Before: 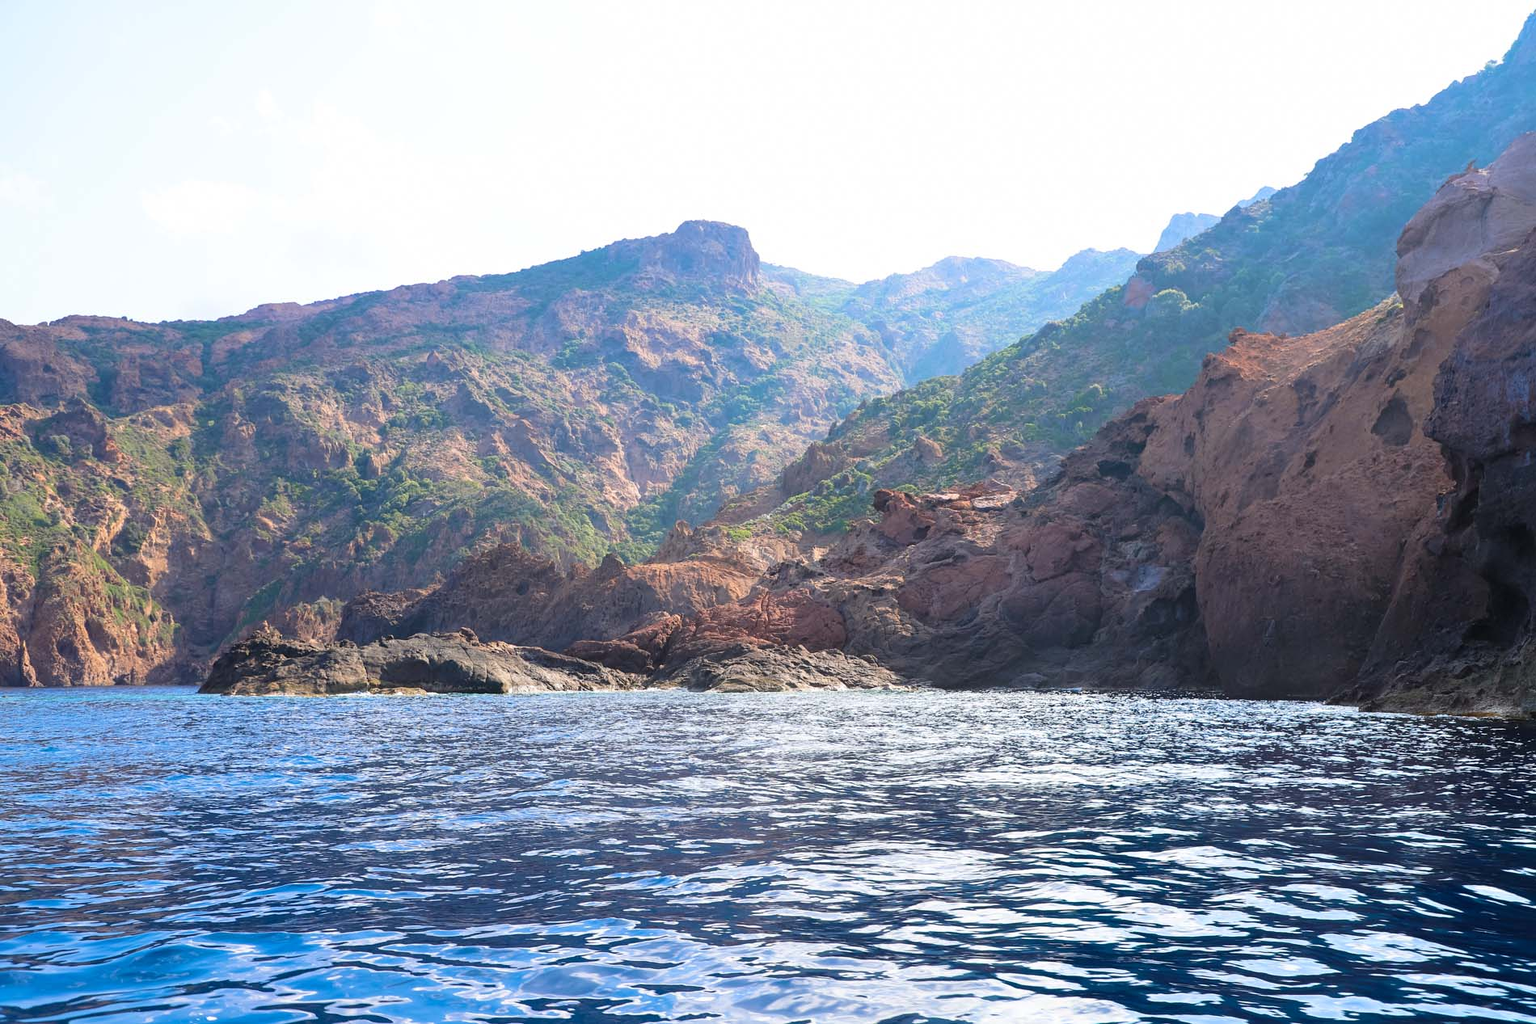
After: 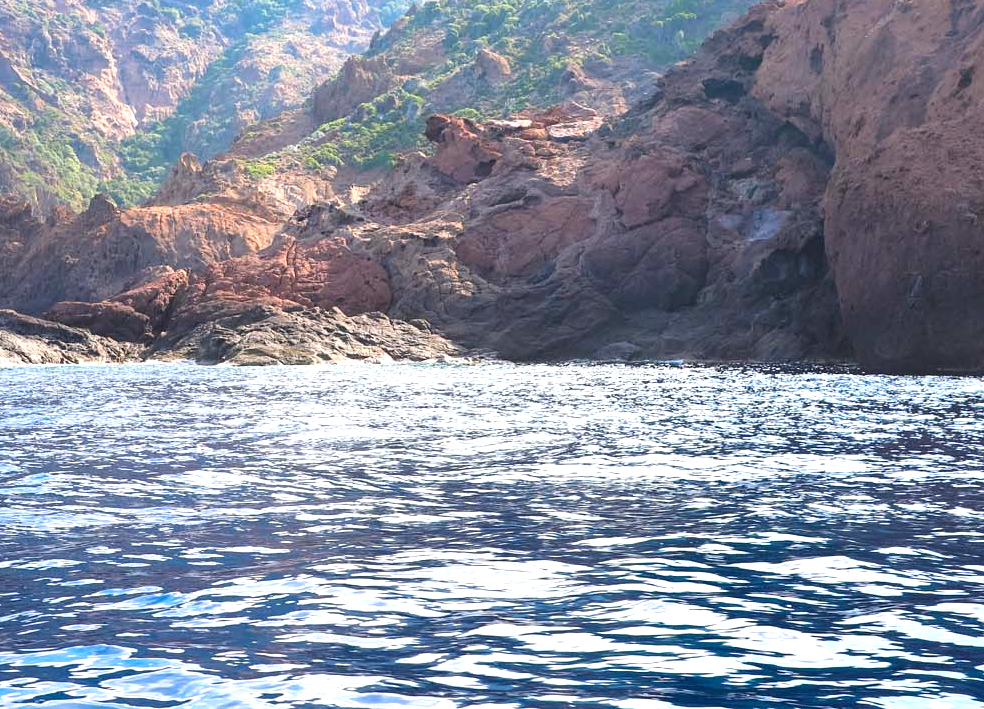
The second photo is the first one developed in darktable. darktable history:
crop: left 34.479%, top 38.822%, right 13.718%, bottom 5.172%
exposure: exposure 0.556 EV, compensate highlight preservation false
